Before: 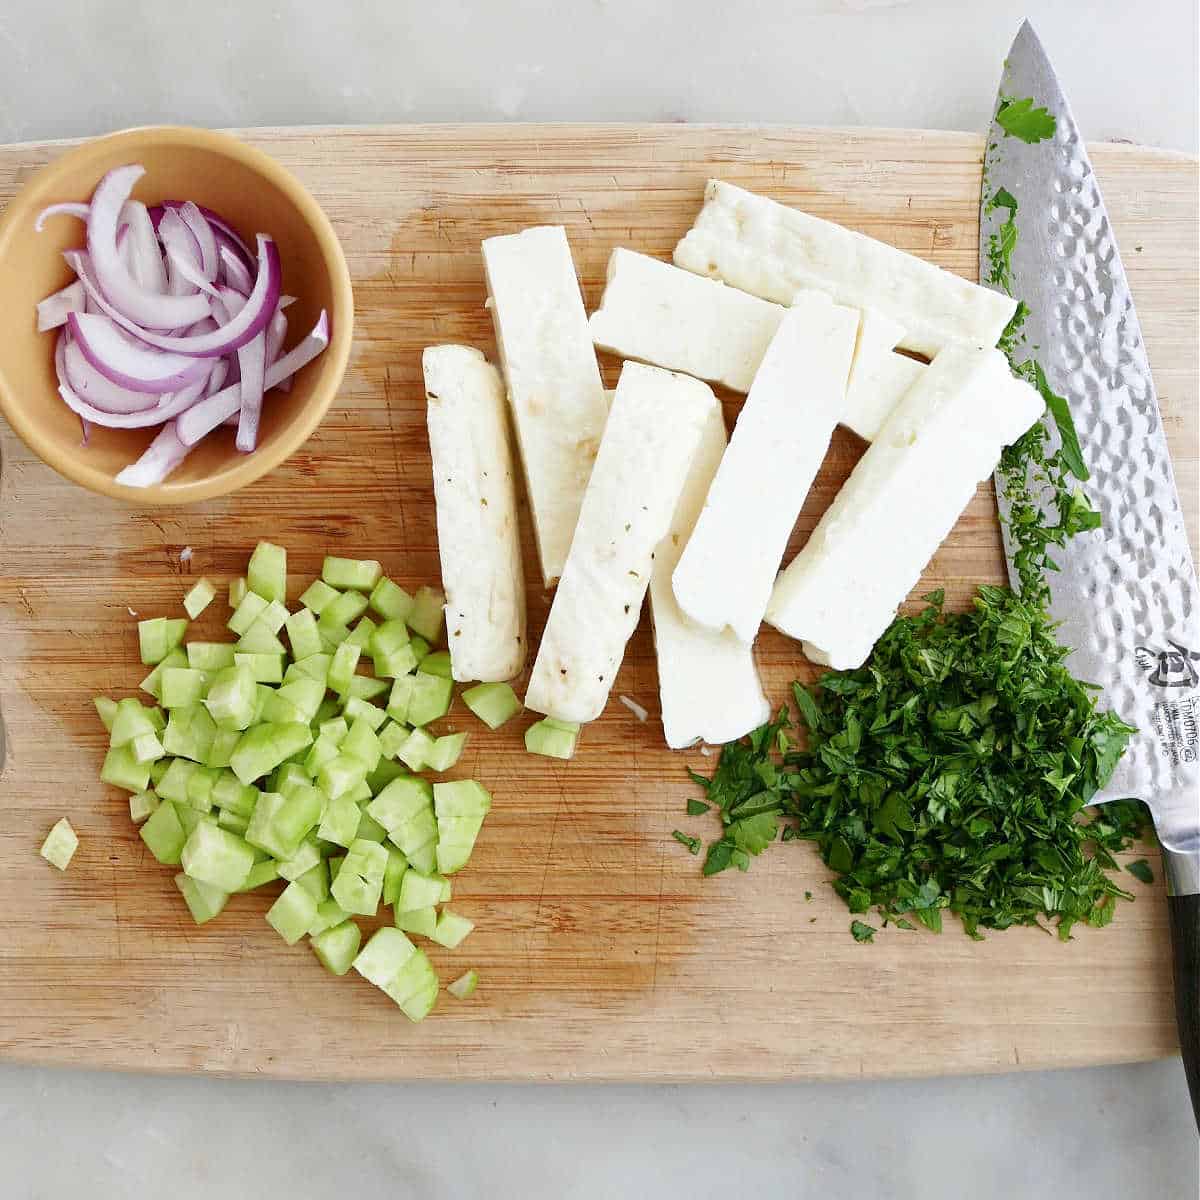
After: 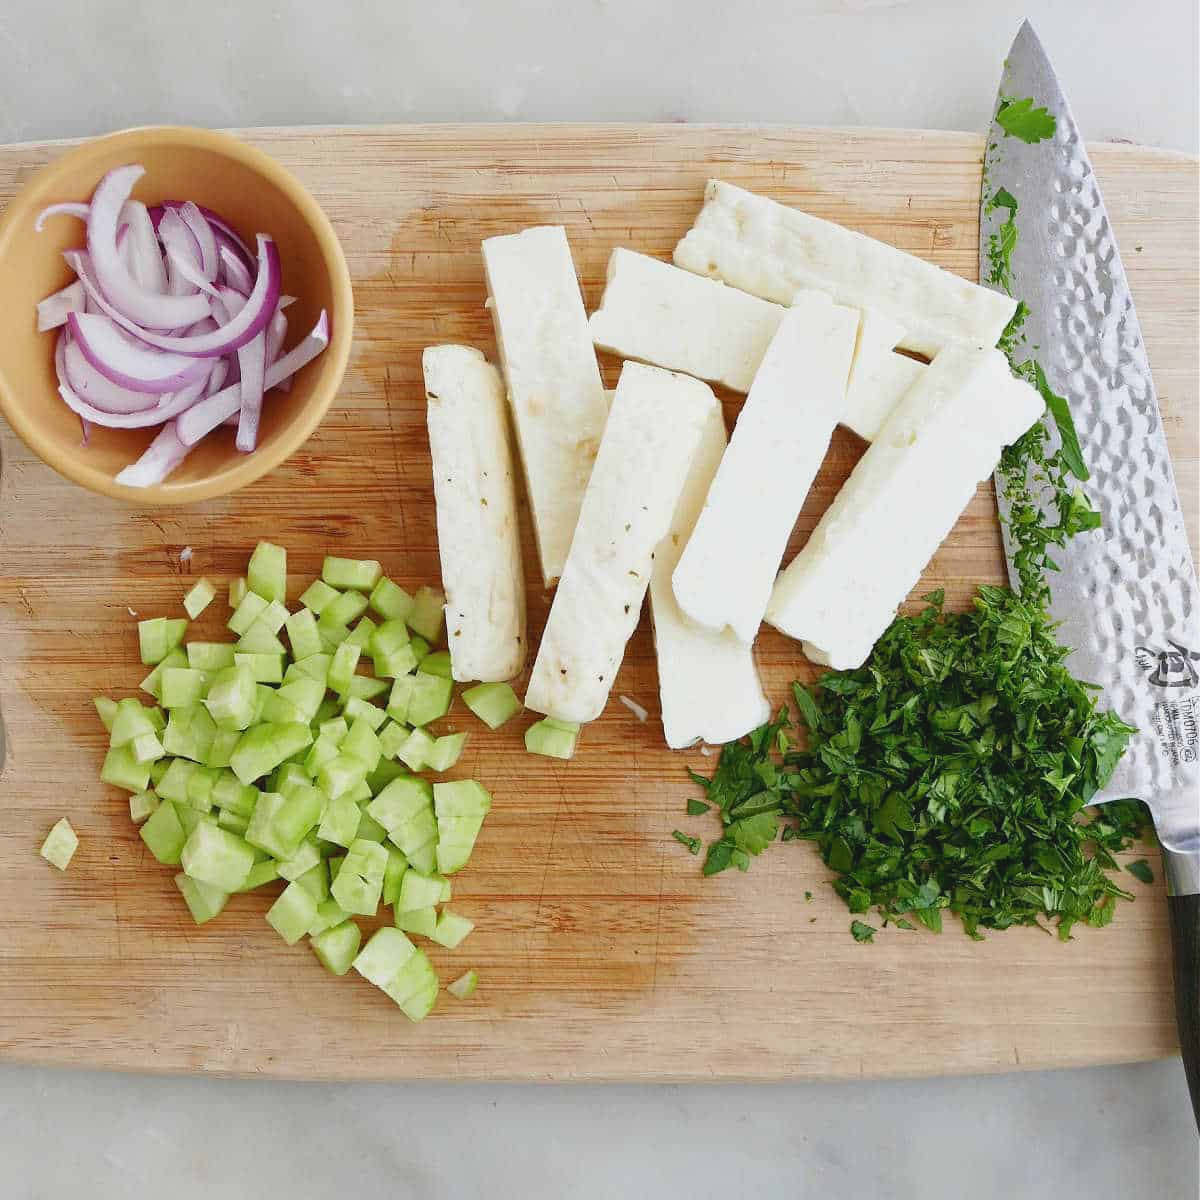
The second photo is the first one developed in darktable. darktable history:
contrast brightness saturation: contrast -0.114
